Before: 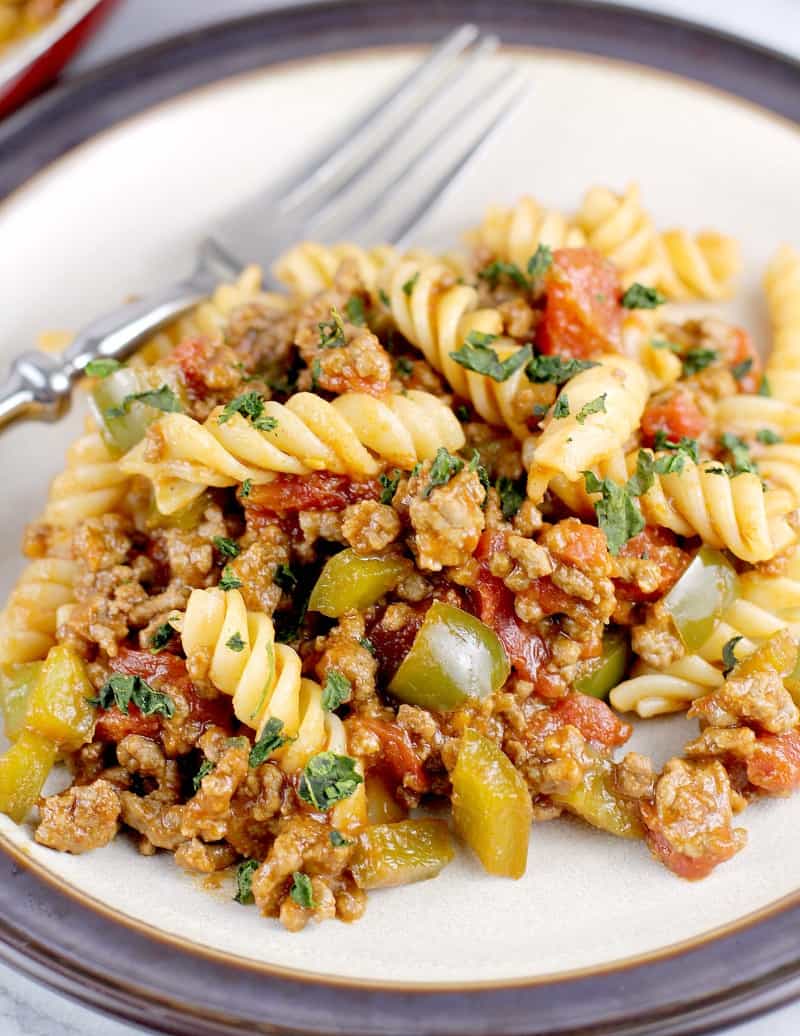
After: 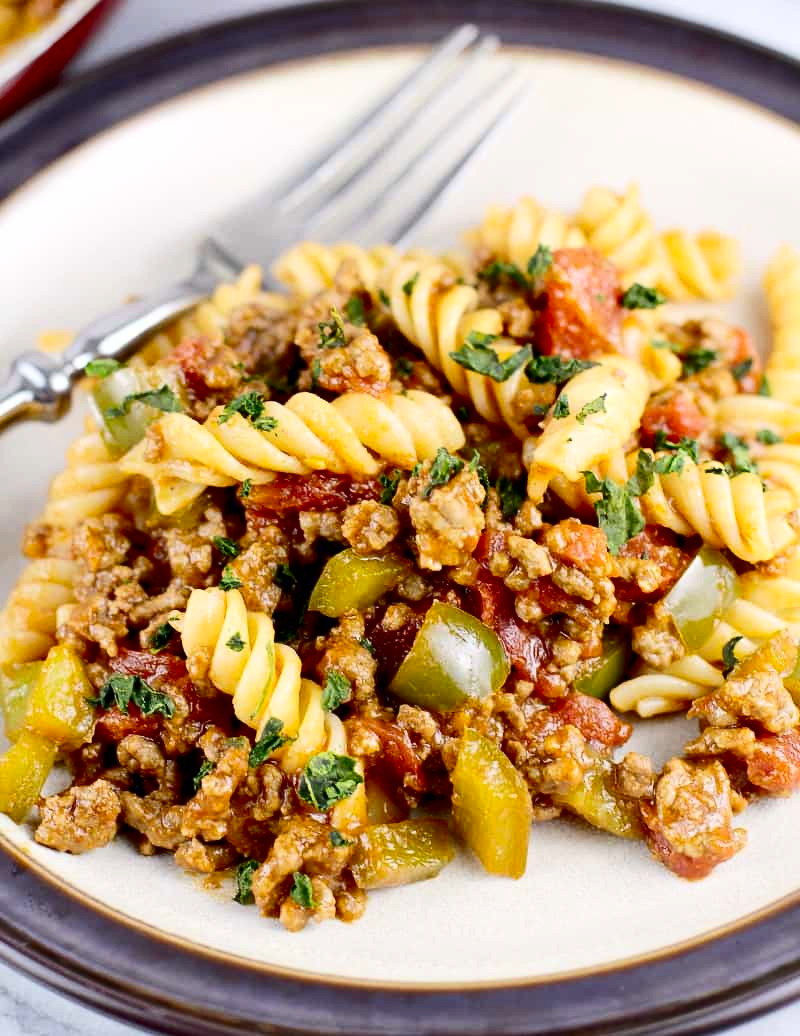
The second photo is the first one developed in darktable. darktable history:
contrast brightness saturation: contrast 0.214, brightness -0.101, saturation 0.208
color zones: curves: ch1 [(0.077, 0.436) (0.25, 0.5) (0.75, 0.5)]
